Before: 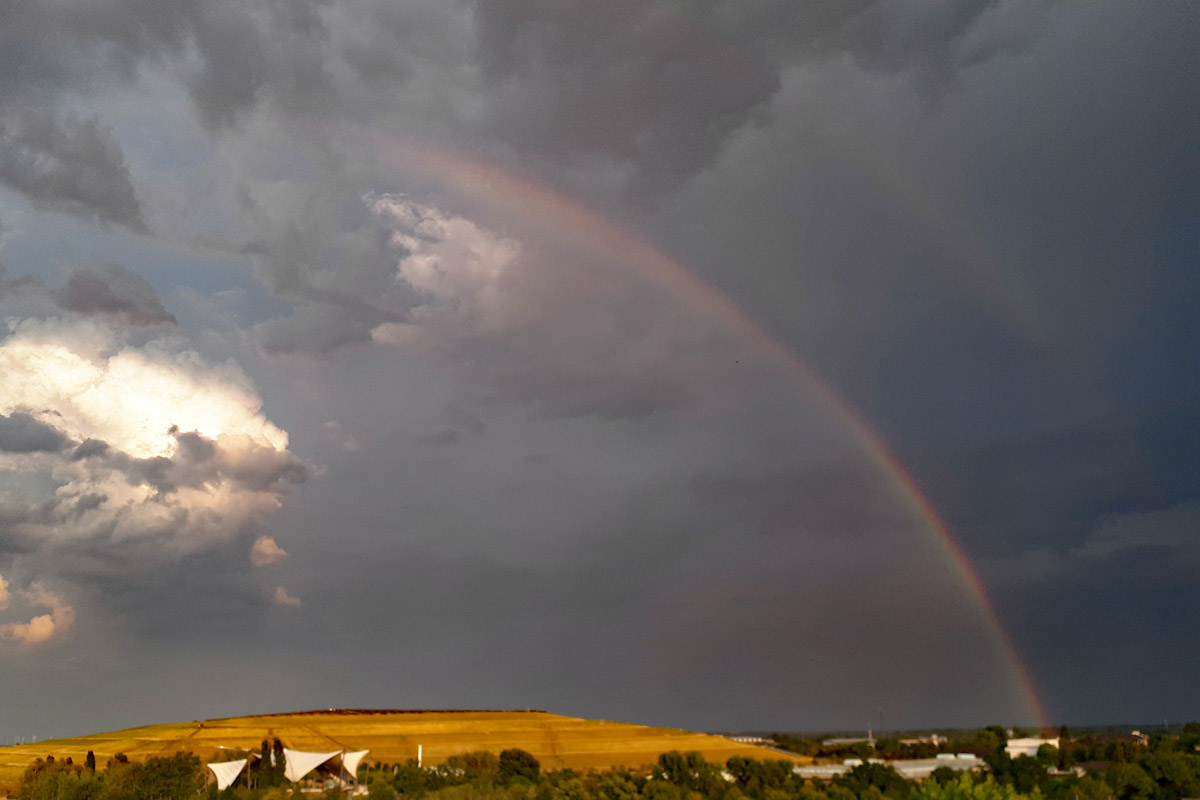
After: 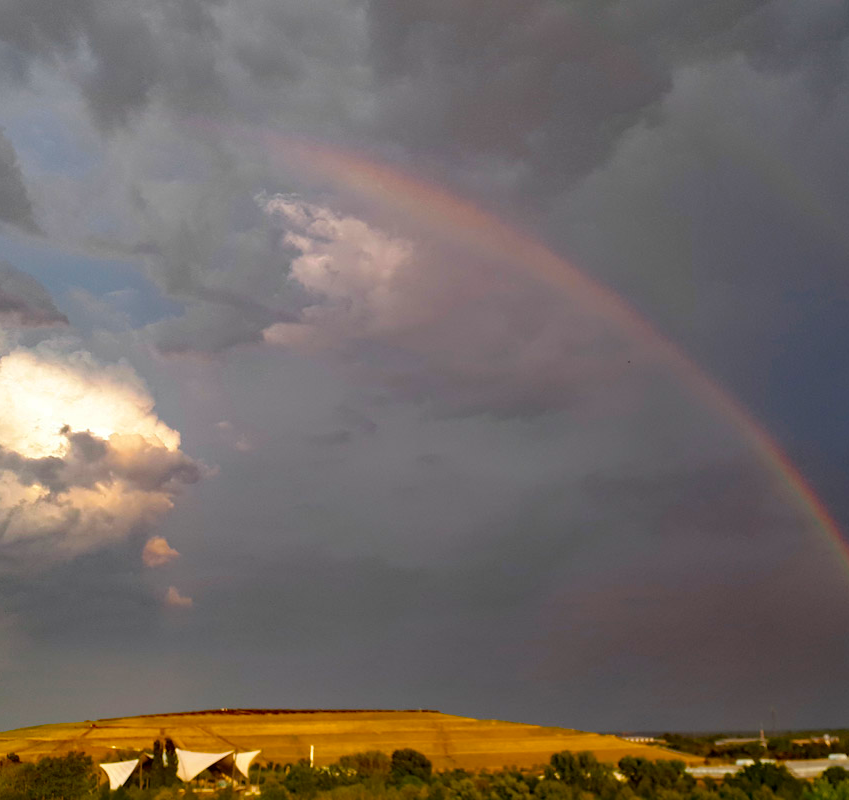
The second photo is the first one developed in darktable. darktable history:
crop and rotate: left 9.061%, right 20.142%
color balance rgb: linear chroma grading › global chroma 15%, perceptual saturation grading › global saturation 30%
